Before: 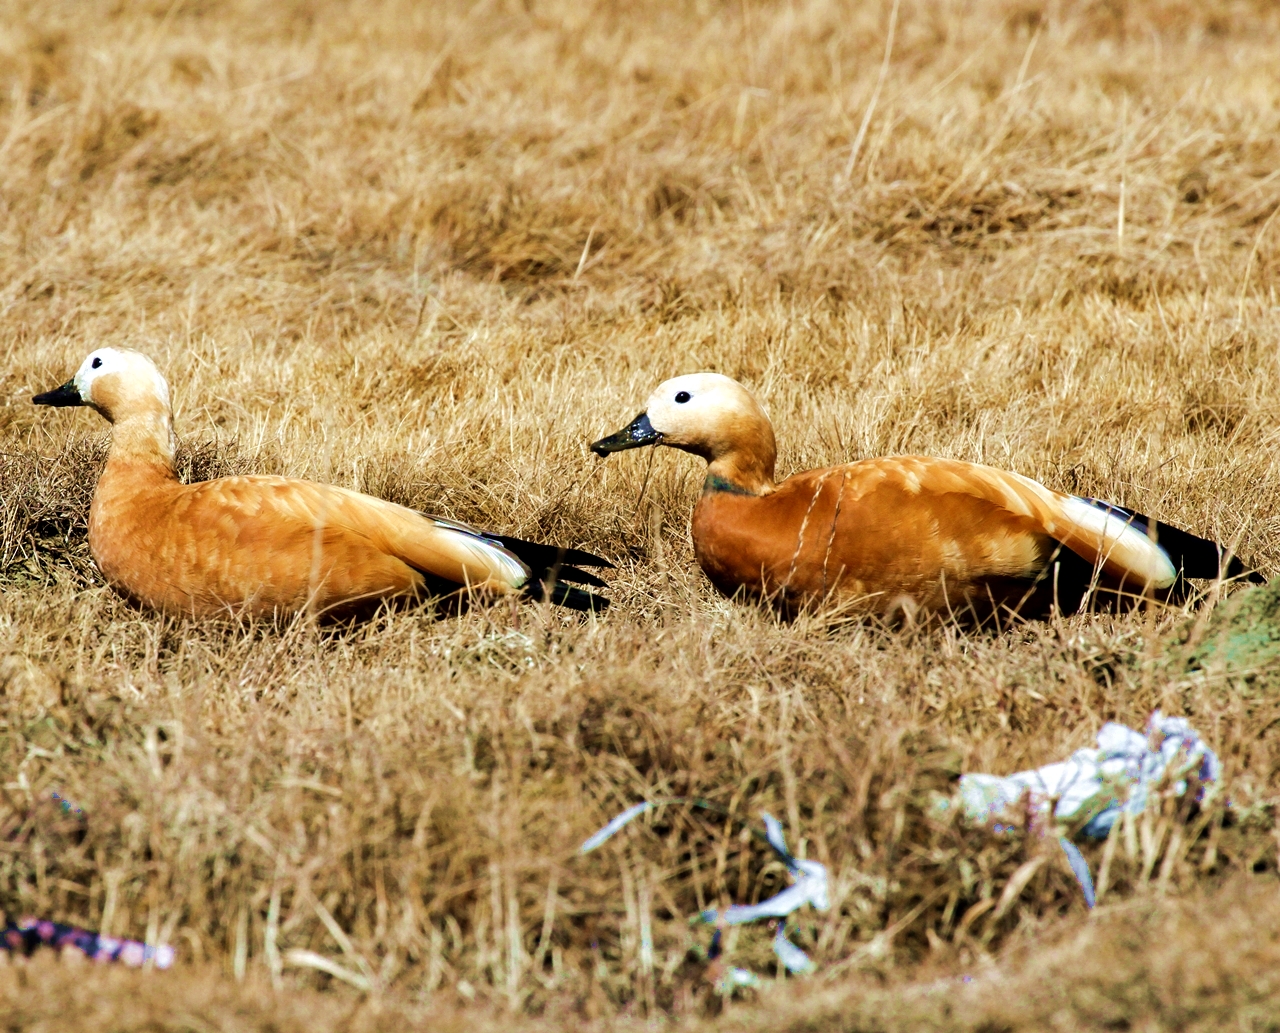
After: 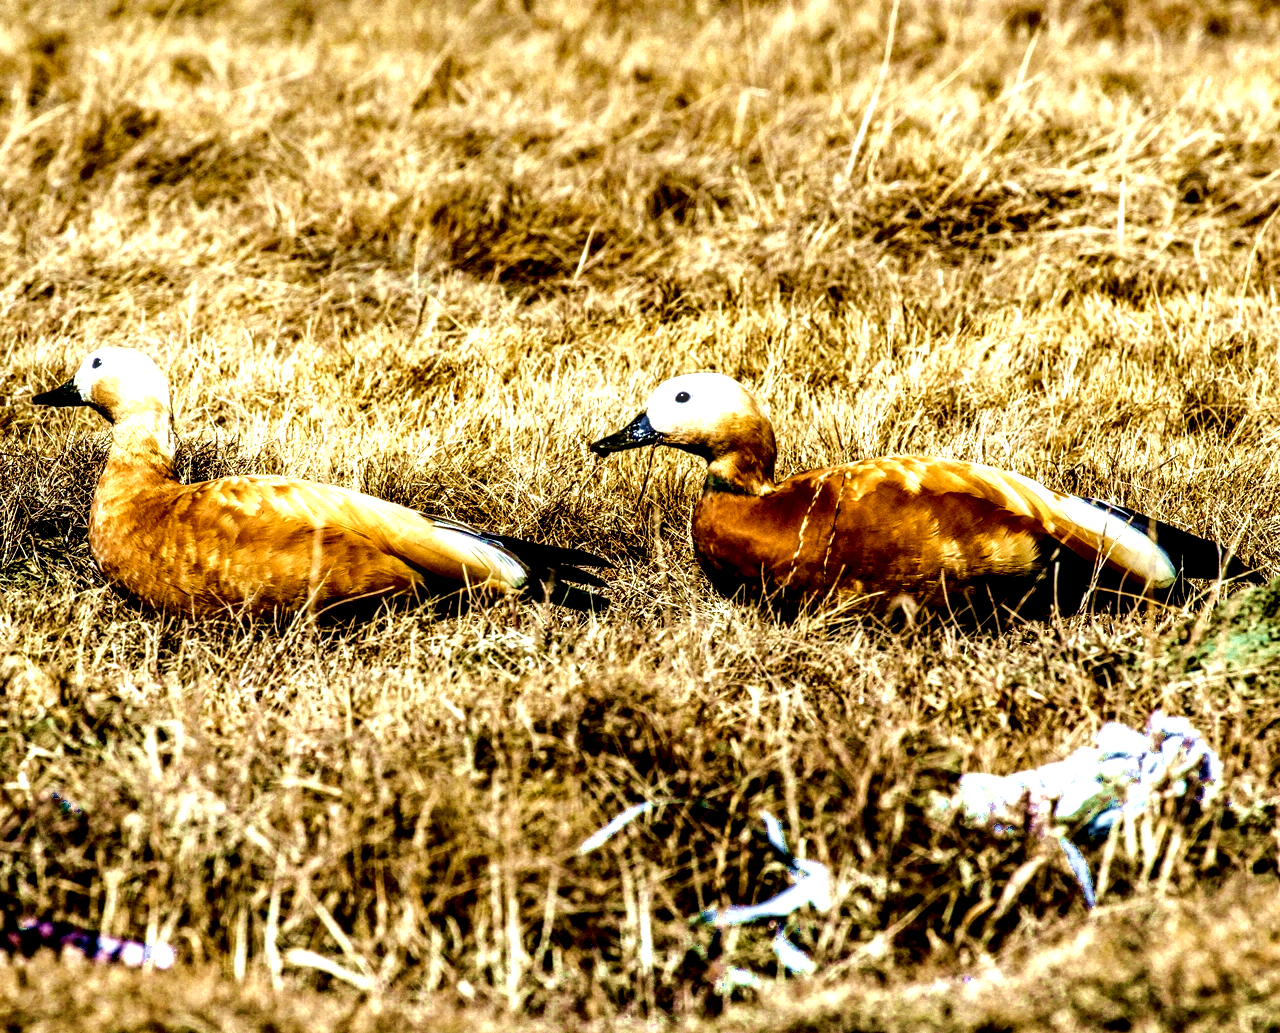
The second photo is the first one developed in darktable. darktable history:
color balance rgb: perceptual saturation grading › global saturation 20%, global vibrance 20%
local contrast: highlights 115%, shadows 42%, detail 293%
